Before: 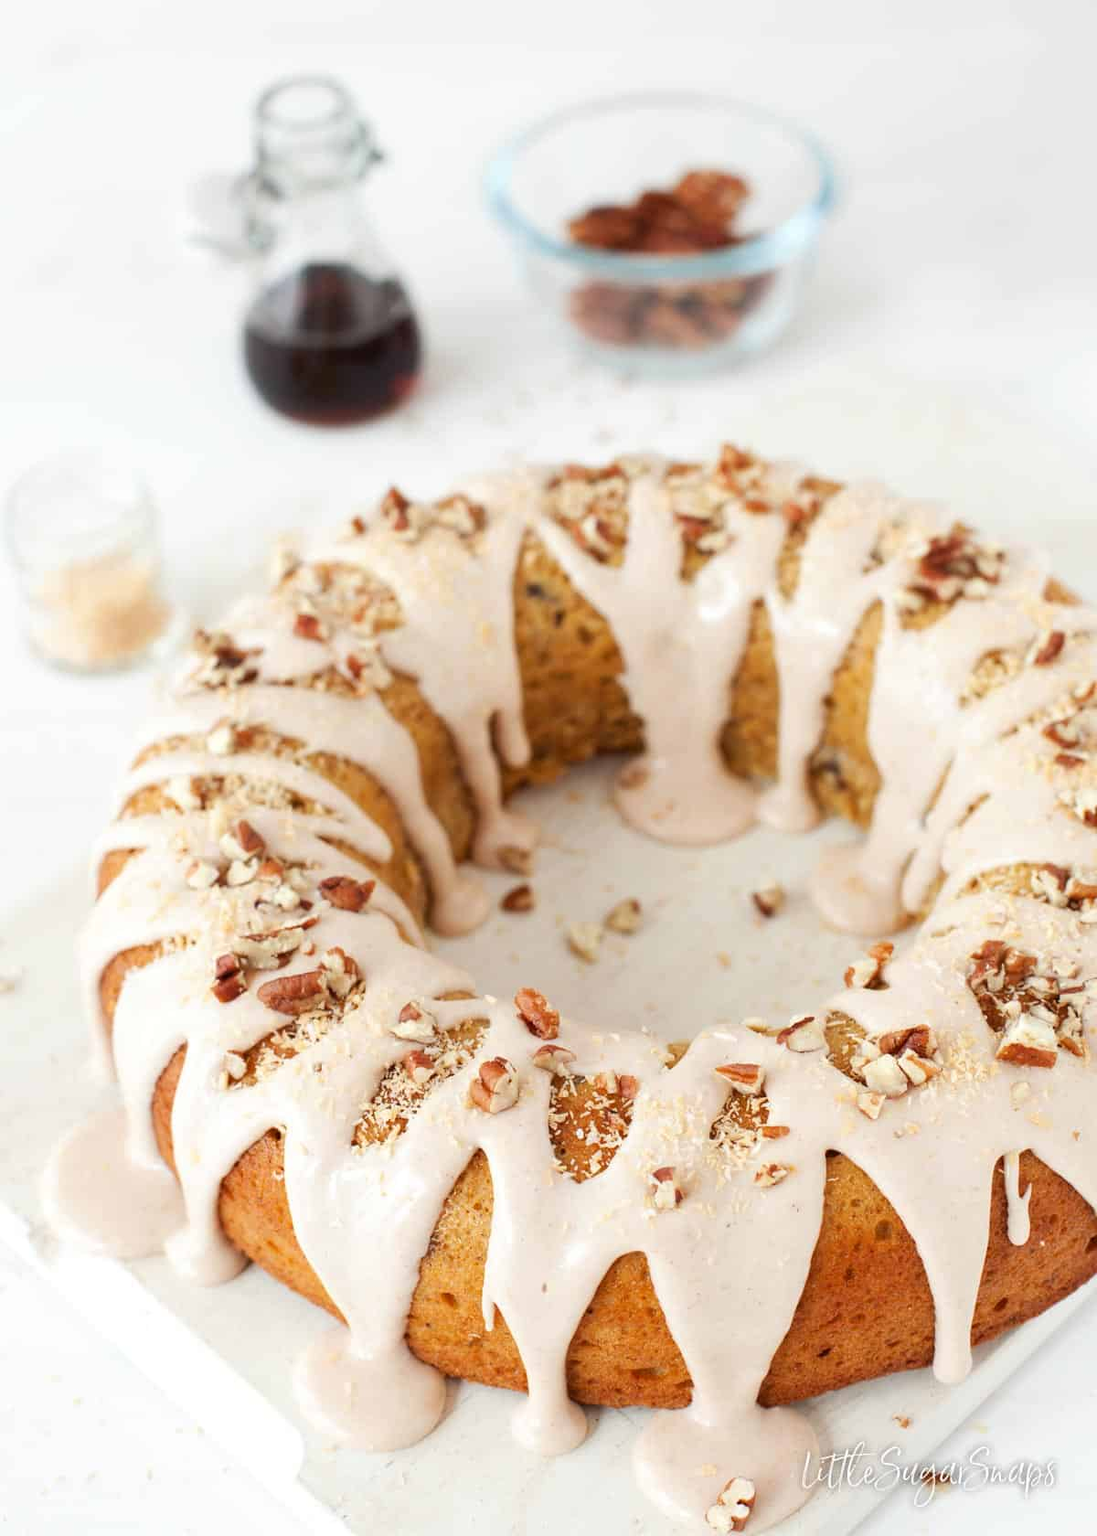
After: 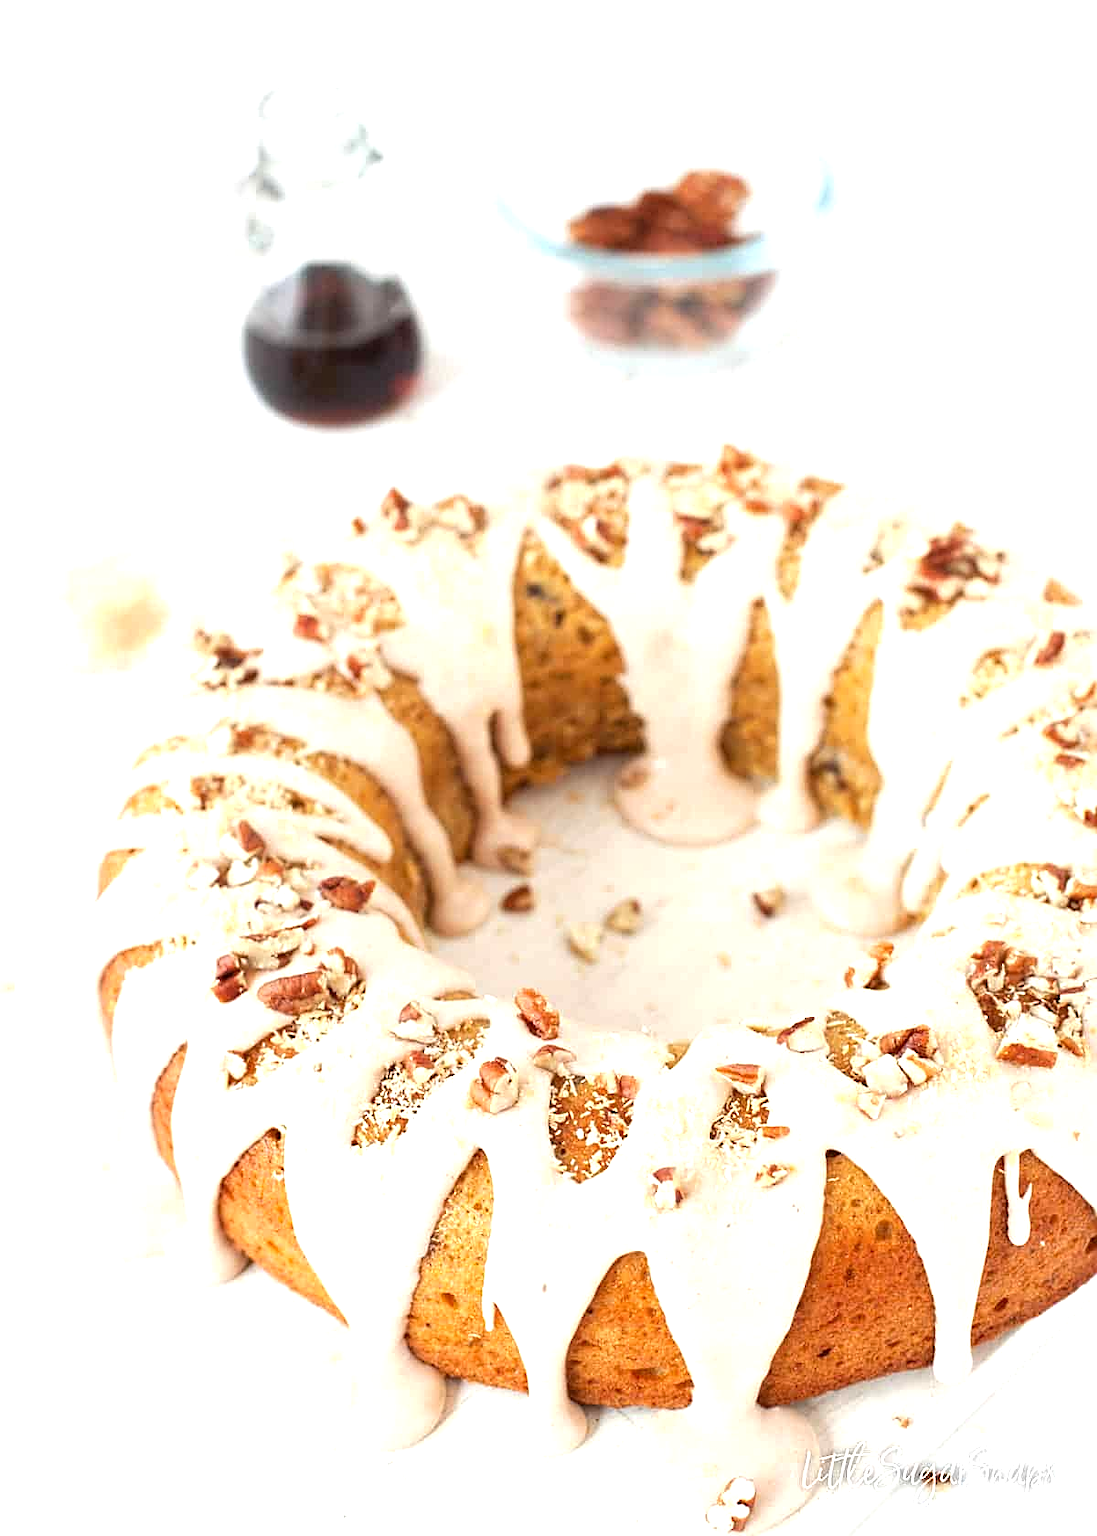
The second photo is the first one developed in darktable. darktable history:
local contrast: highlights 100%, shadows 97%, detail 119%, midtone range 0.2
exposure: exposure 0.671 EV, compensate exposure bias true, compensate highlight preservation false
sharpen: amount 0.493
